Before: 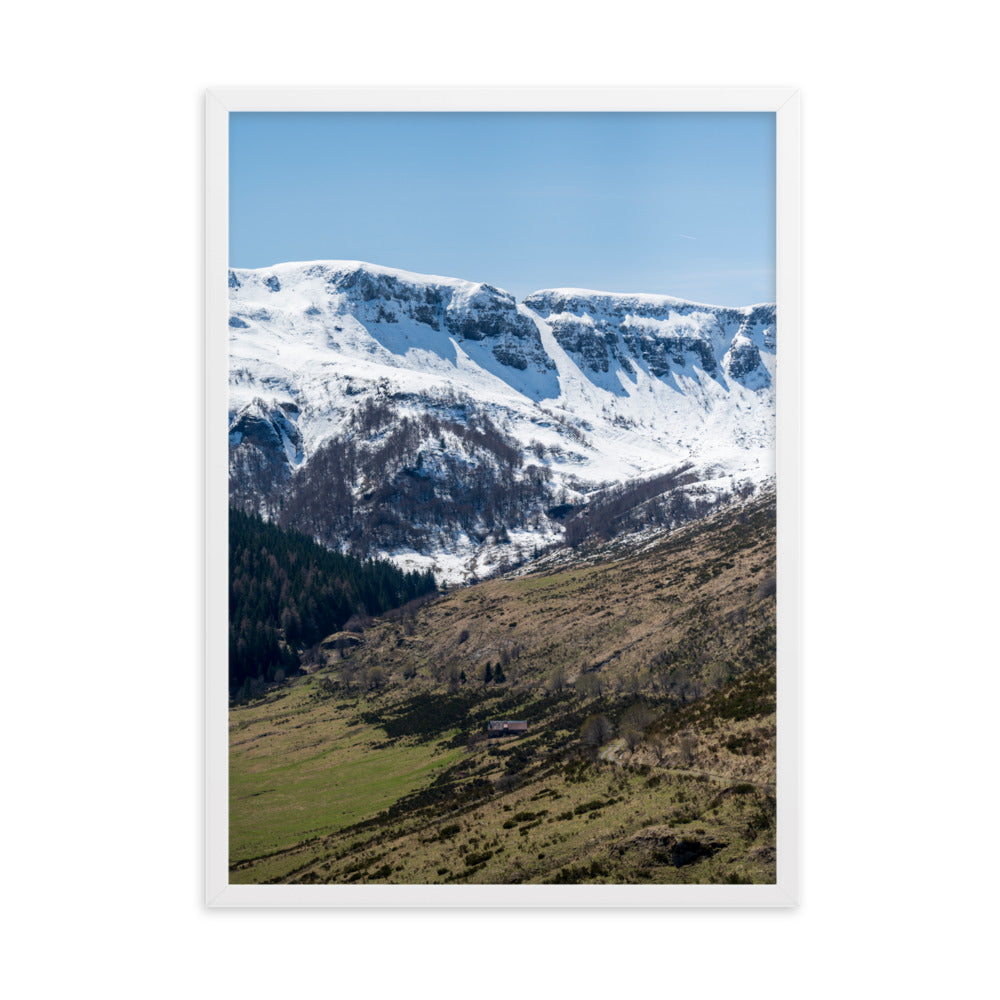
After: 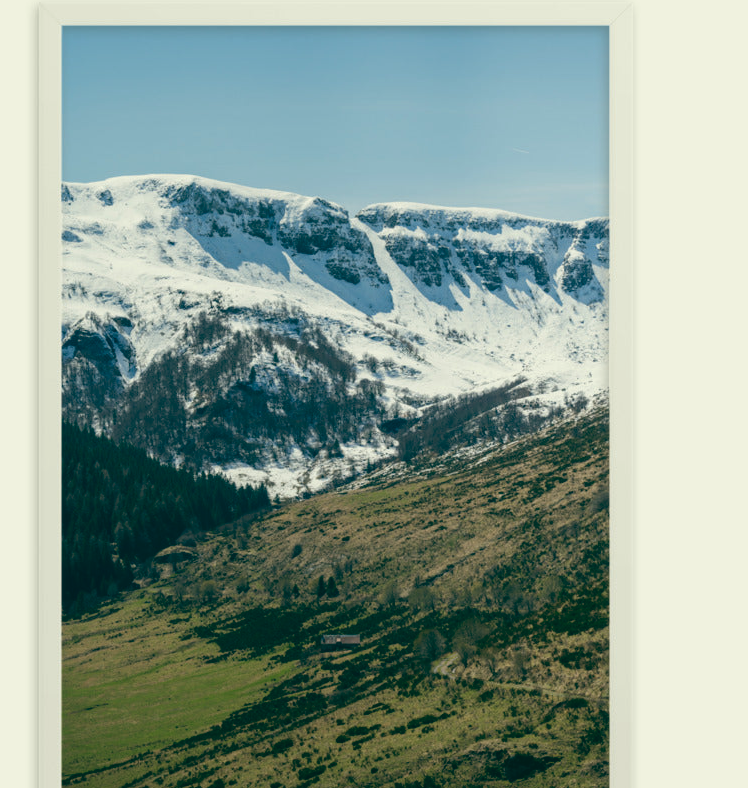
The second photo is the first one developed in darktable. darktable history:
crop: left 16.768%, top 8.653%, right 8.362%, bottom 12.485%
color balance: lift [1.005, 0.99, 1.007, 1.01], gamma [1, 1.034, 1.032, 0.966], gain [0.873, 1.055, 1.067, 0.933]
